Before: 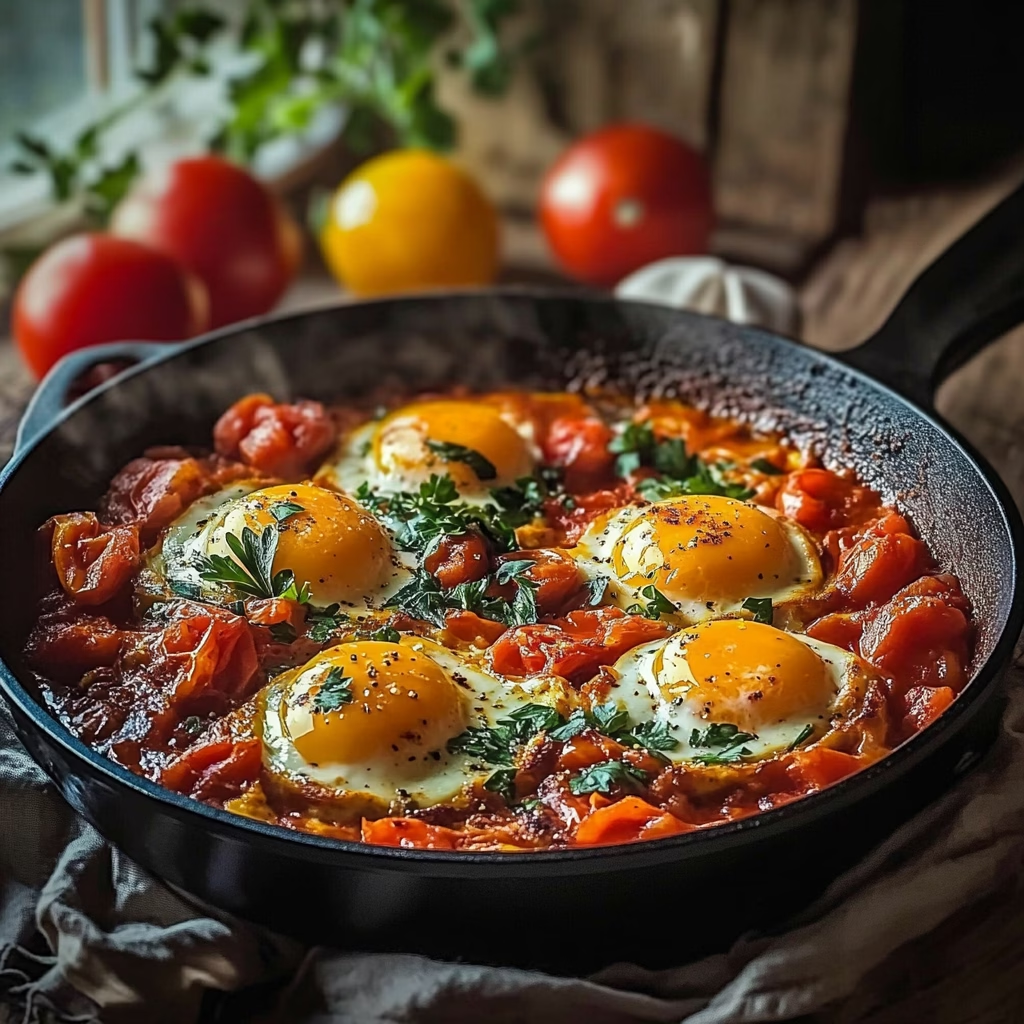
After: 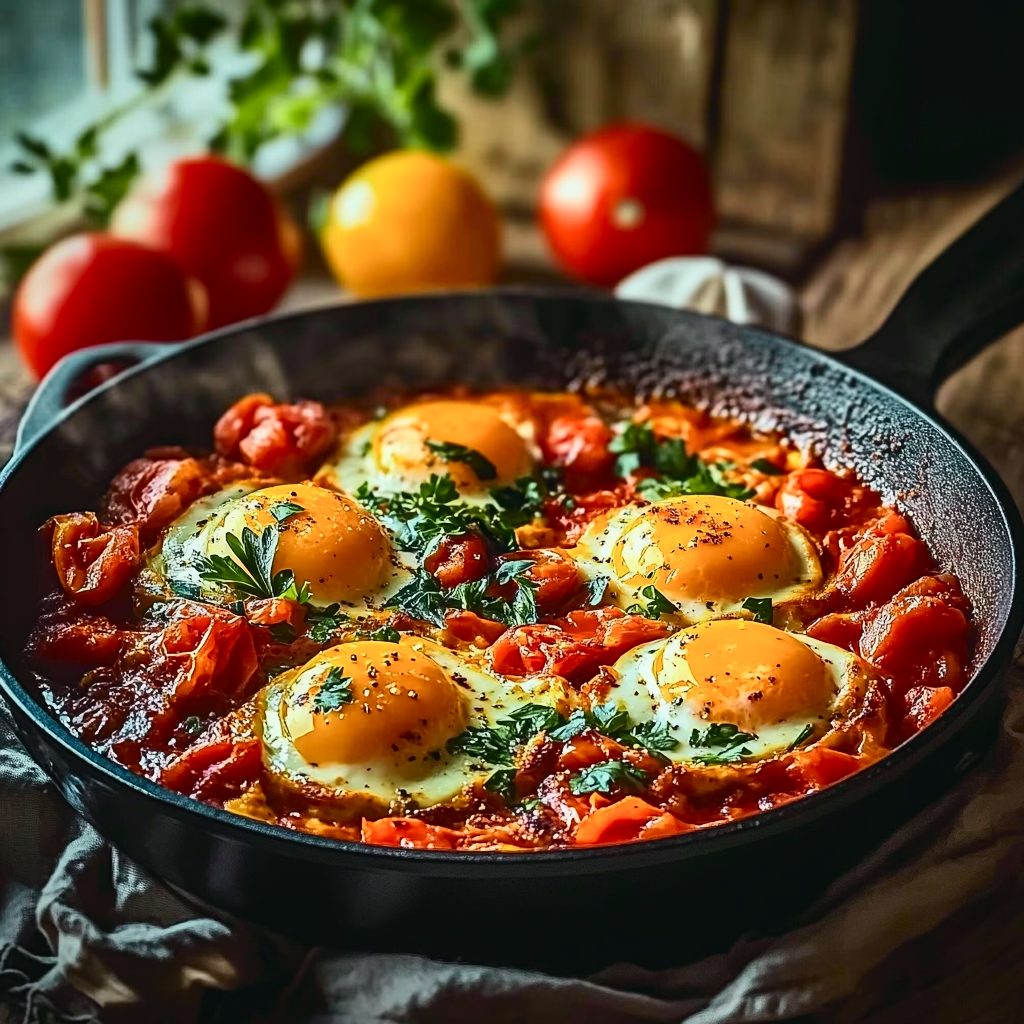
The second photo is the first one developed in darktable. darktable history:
tone curve: curves: ch0 [(0, 0.028) (0.037, 0.05) (0.123, 0.108) (0.19, 0.164) (0.269, 0.247) (0.475, 0.533) (0.595, 0.695) (0.718, 0.823) (0.855, 0.913) (1, 0.982)]; ch1 [(0, 0) (0.243, 0.245) (0.427, 0.41) (0.493, 0.481) (0.505, 0.502) (0.536, 0.545) (0.56, 0.582) (0.611, 0.644) (0.769, 0.807) (1, 1)]; ch2 [(0, 0) (0.249, 0.216) (0.349, 0.321) (0.424, 0.442) (0.476, 0.483) (0.498, 0.499) (0.517, 0.519) (0.532, 0.55) (0.569, 0.608) (0.614, 0.661) (0.706, 0.75) (0.808, 0.809) (0.991, 0.968)], color space Lab, independent channels, preserve colors none
